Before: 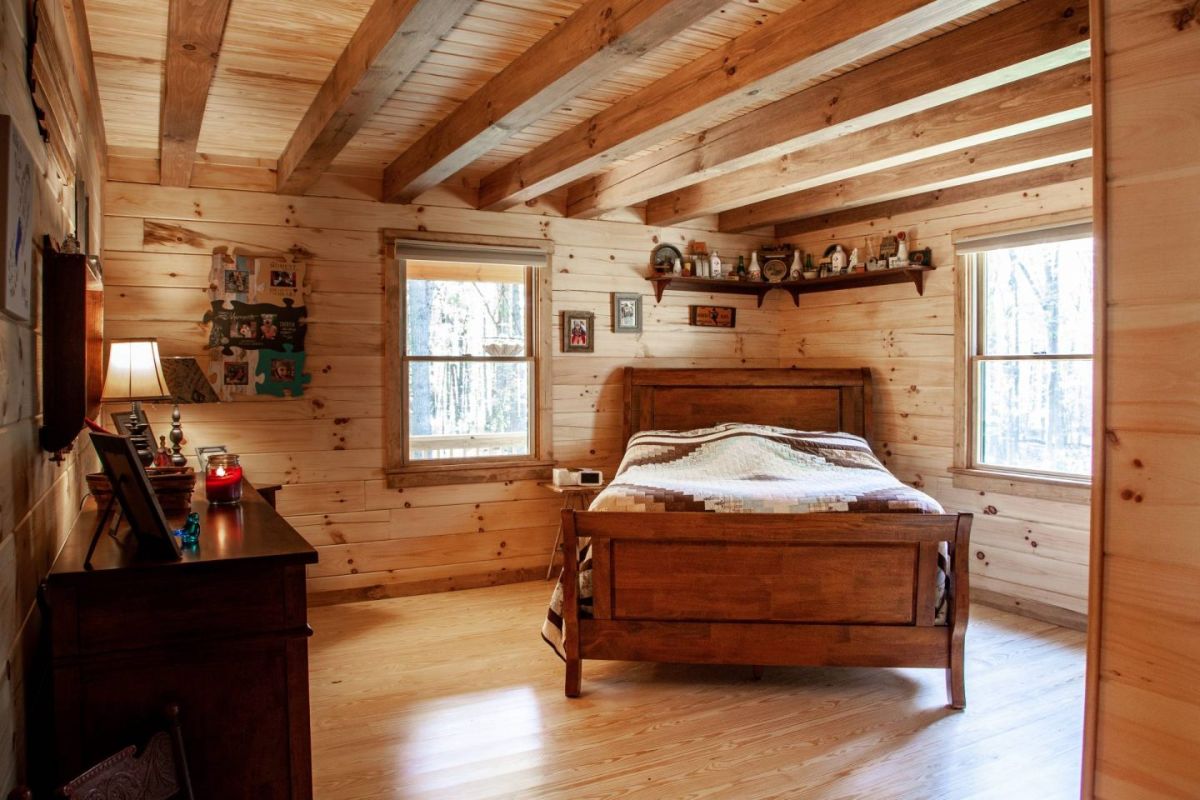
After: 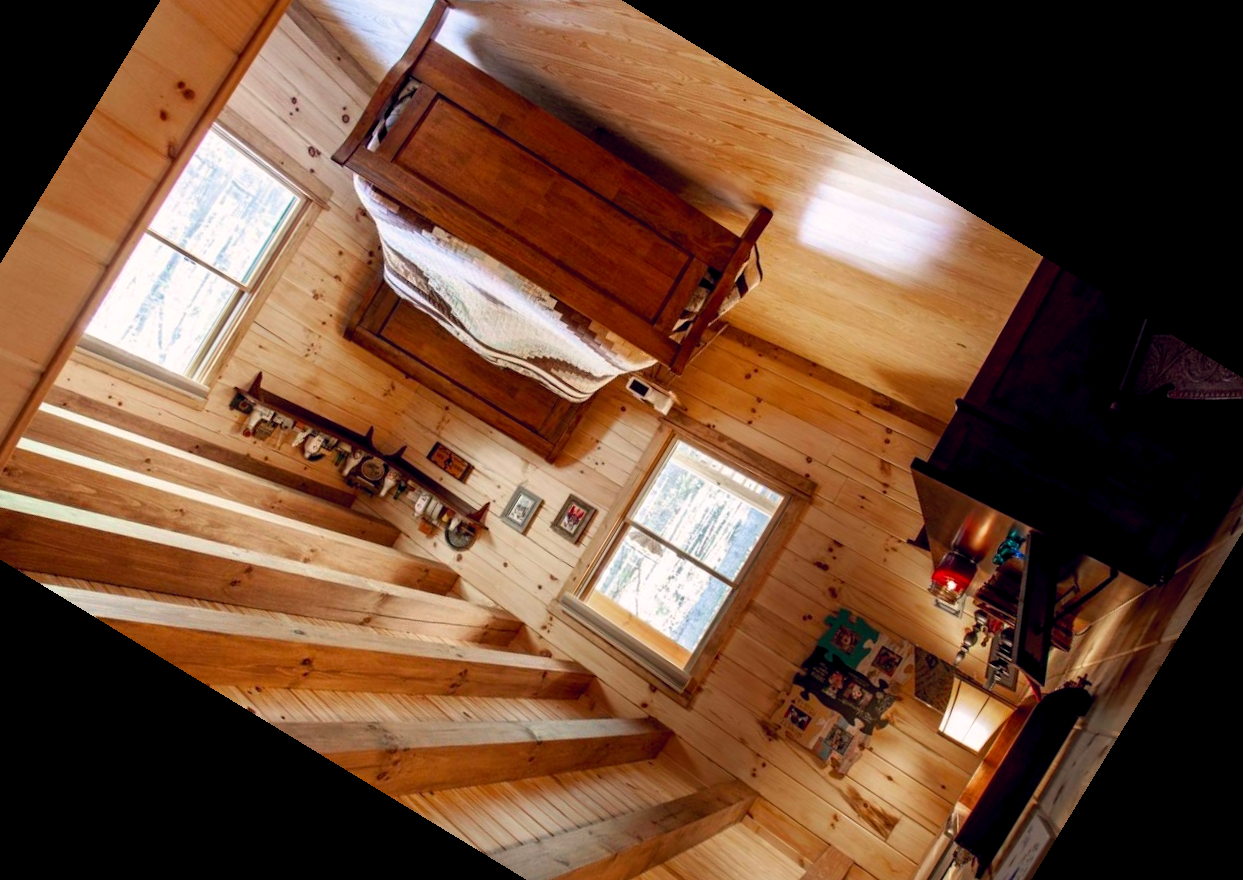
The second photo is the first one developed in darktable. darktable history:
white balance: red 0.988, blue 1.017
crop and rotate: angle 148.68°, left 9.111%, top 15.603%, right 4.588%, bottom 17.041%
exposure: black level correction 0.004, exposure 0.014 EV, compensate highlight preservation false
color balance rgb: shadows lift › hue 87.51°, highlights gain › chroma 1.62%, highlights gain › hue 55.1°, global offset › chroma 0.06%, global offset › hue 253.66°, linear chroma grading › global chroma 0.5%, perceptual saturation grading › global saturation 16.38%
